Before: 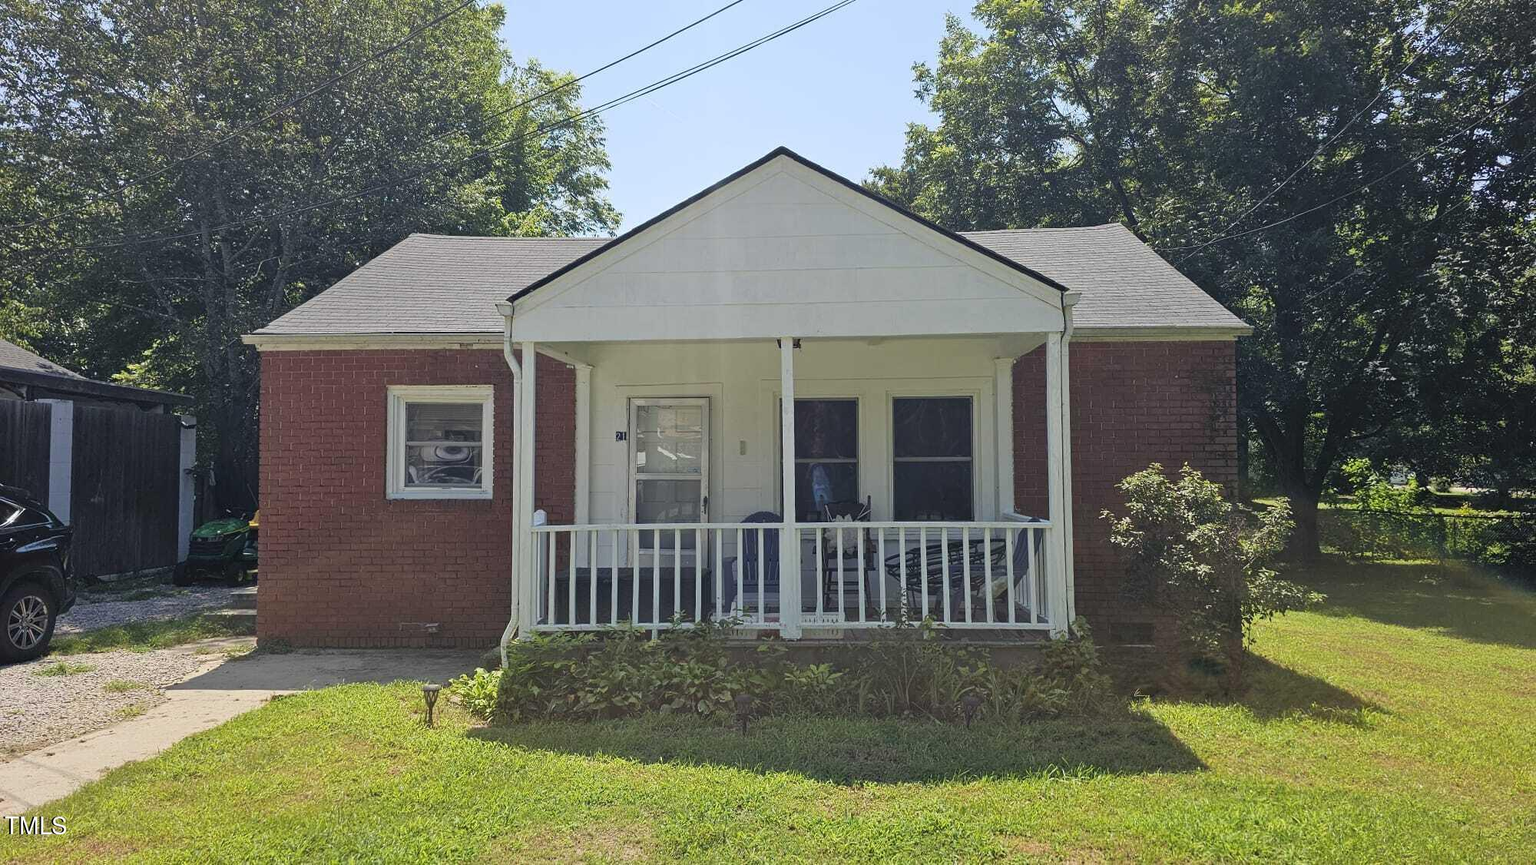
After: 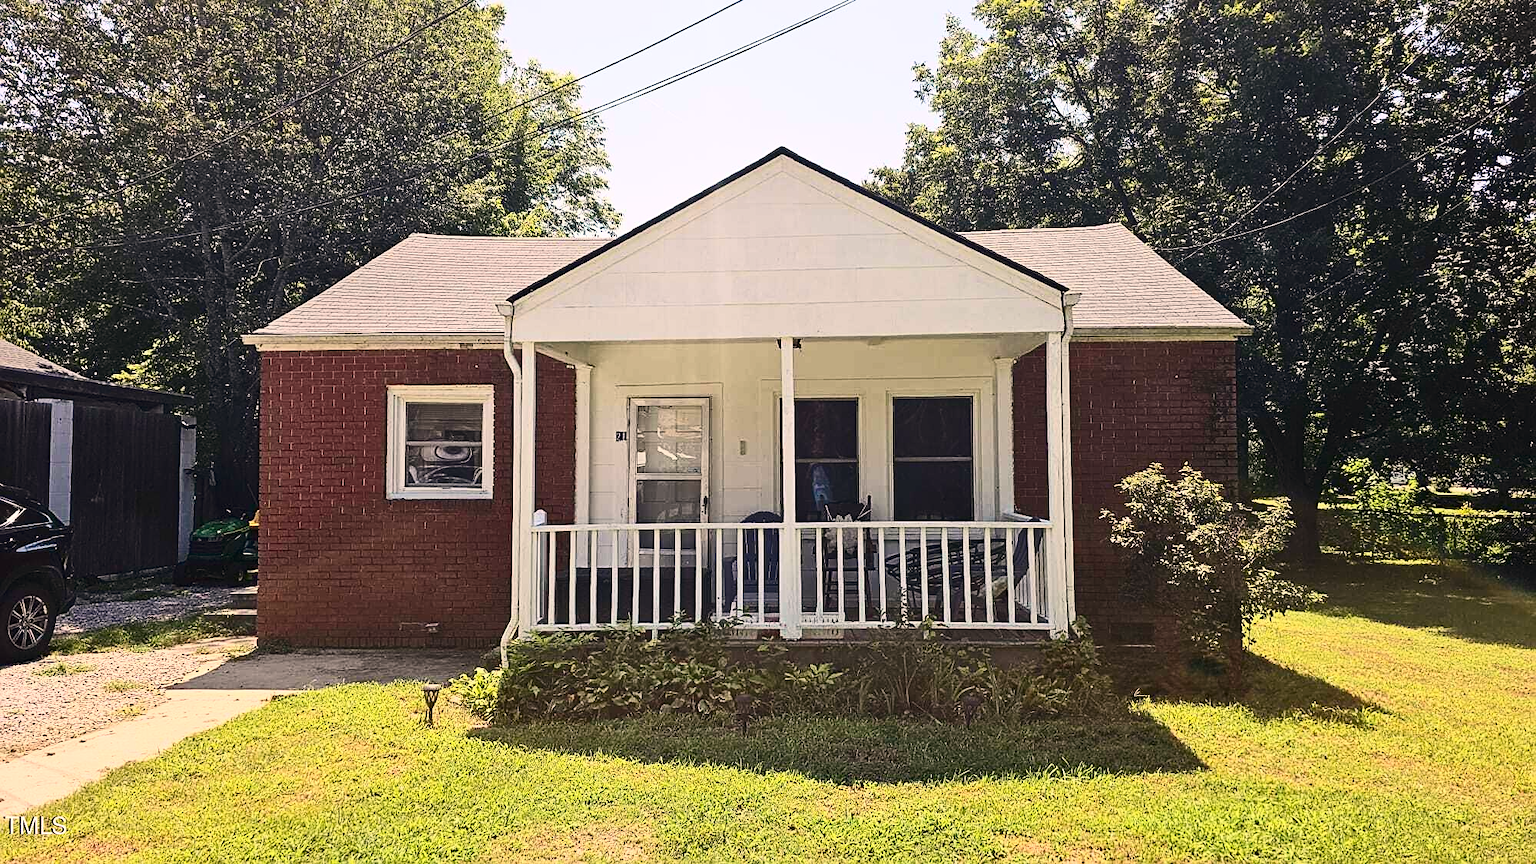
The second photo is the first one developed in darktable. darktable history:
sharpen: on, module defaults
white balance: red 1.127, blue 0.943
contrast brightness saturation: contrast 0.4, brightness 0.1, saturation 0.21
